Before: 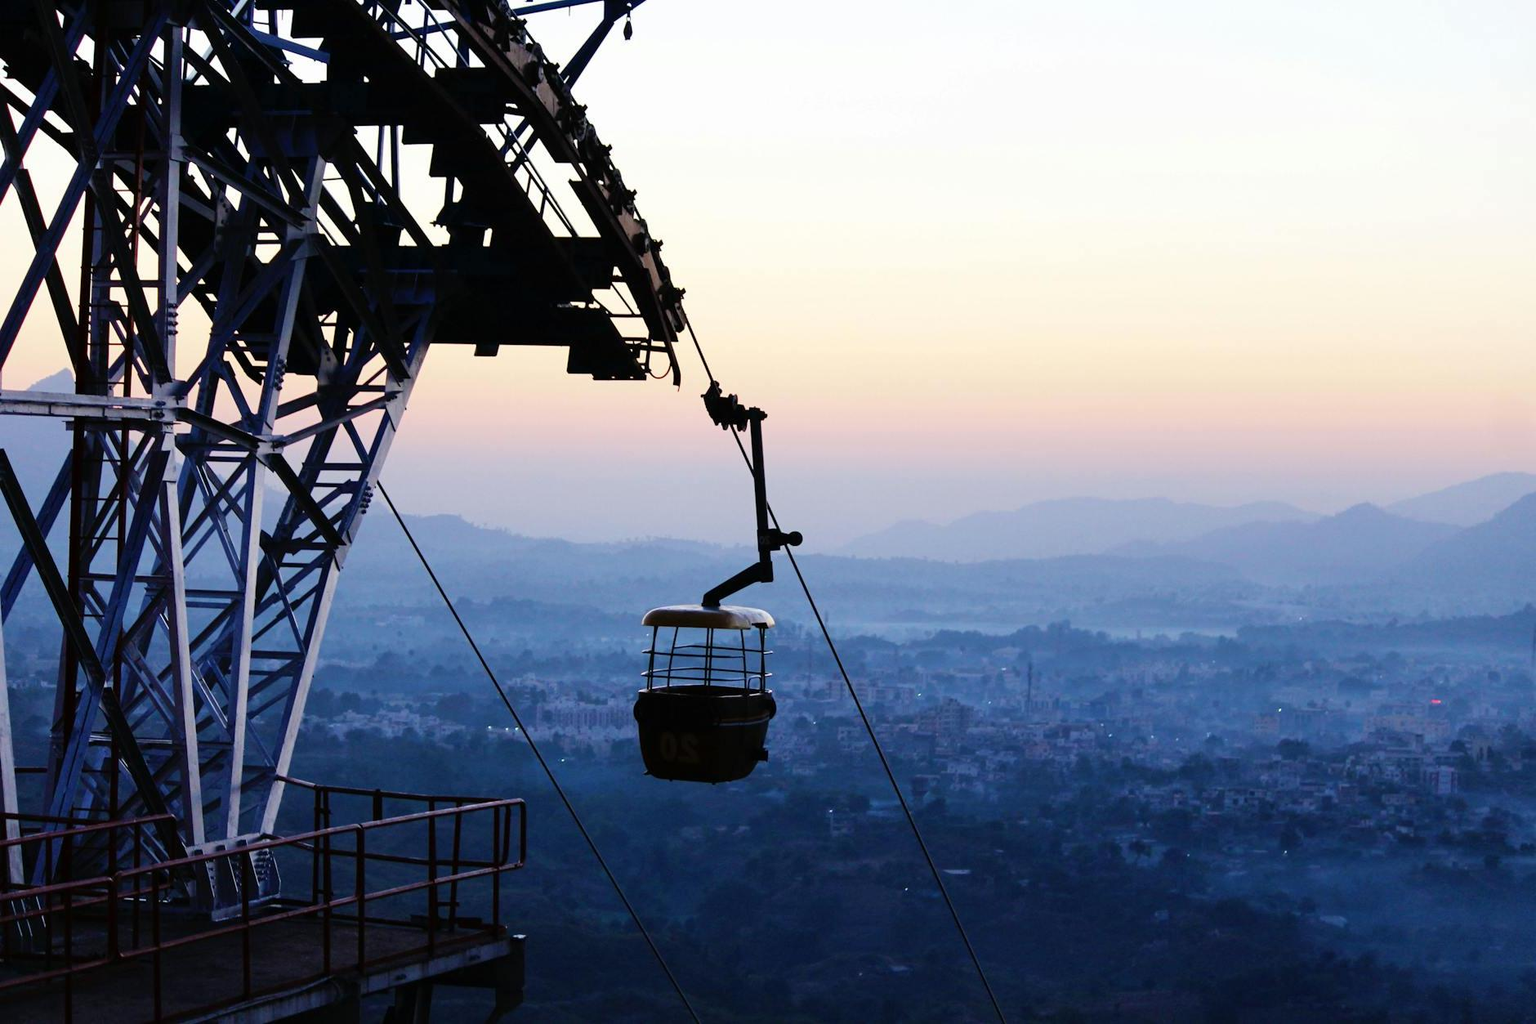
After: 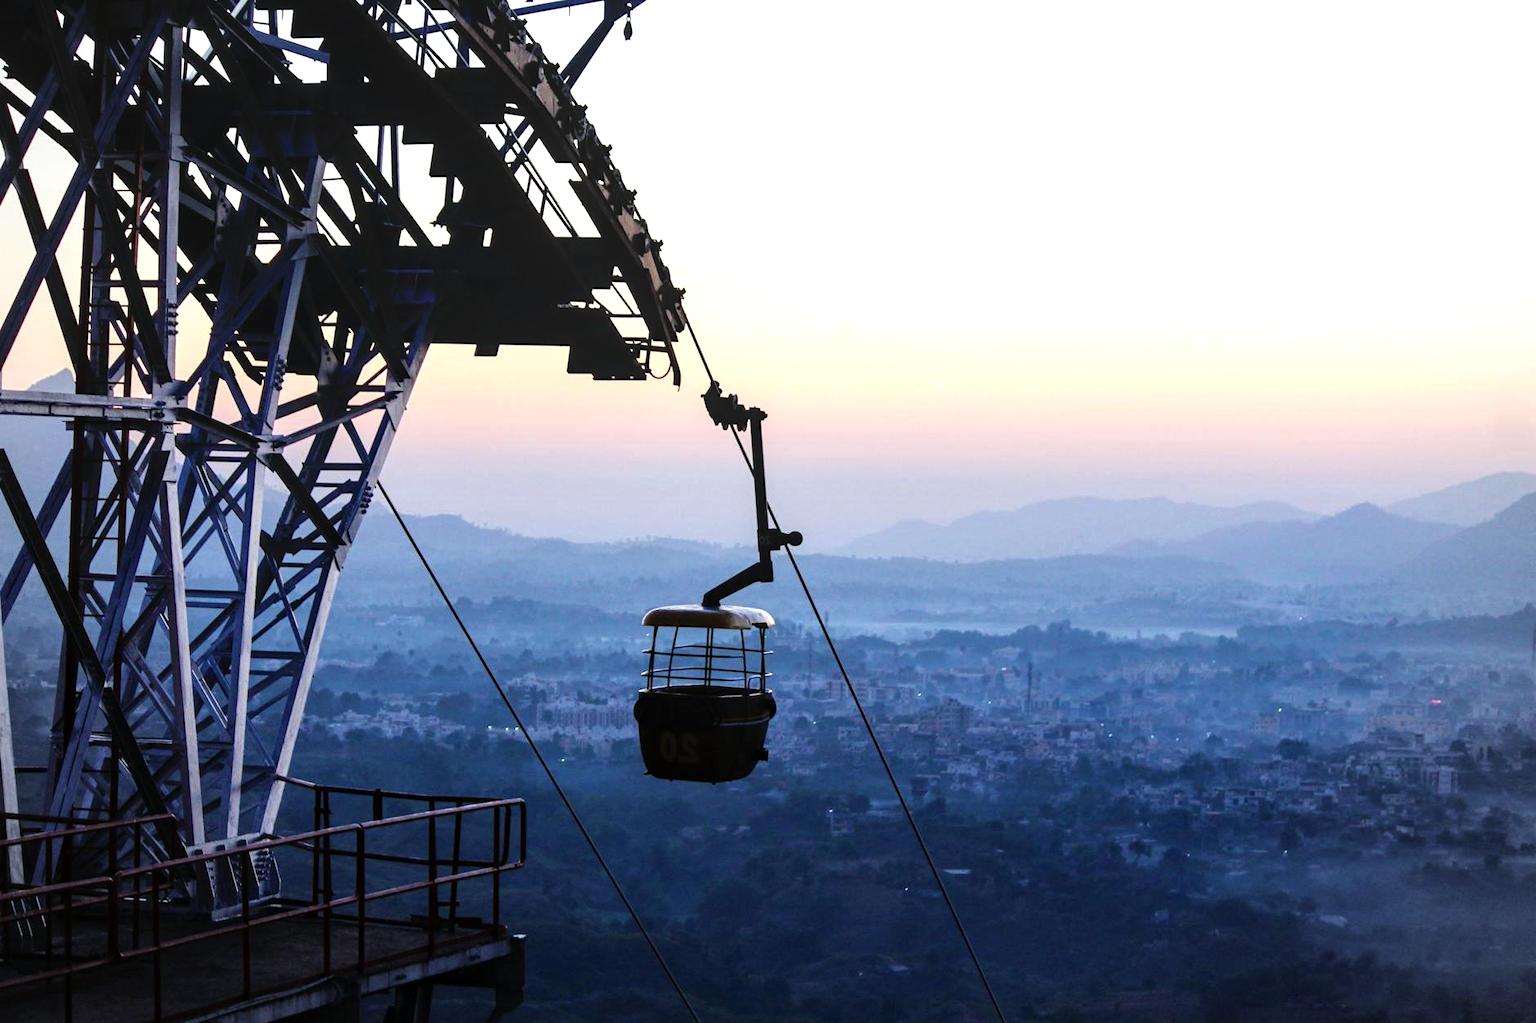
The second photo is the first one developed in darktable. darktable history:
color balance rgb: perceptual saturation grading › global saturation 0.163%, perceptual brilliance grading › highlights 11.752%
local contrast: on, module defaults
vignetting: fall-off start 75.31%, brightness -0.161, width/height ratio 1.078
color zones: curves: ch0 [(0.25, 0.5) (0.423, 0.5) (0.443, 0.5) (0.521, 0.756) (0.568, 0.5) (0.576, 0.5) (0.75, 0.5)]; ch1 [(0.25, 0.5) (0.423, 0.5) (0.443, 0.5) (0.539, 0.873) (0.624, 0.565) (0.631, 0.5) (0.75, 0.5)]
tone equalizer: on, module defaults
